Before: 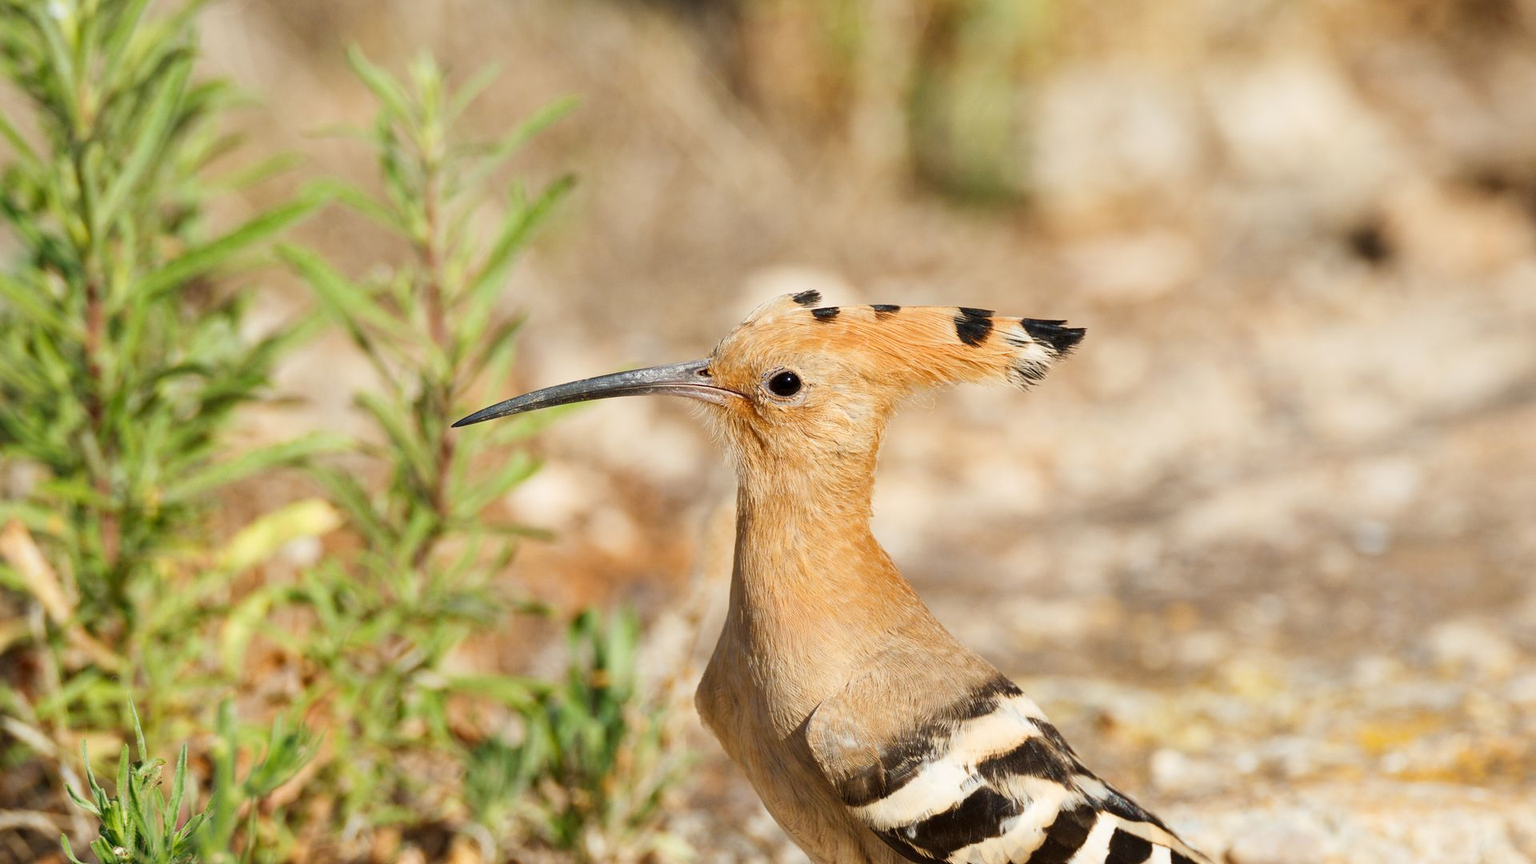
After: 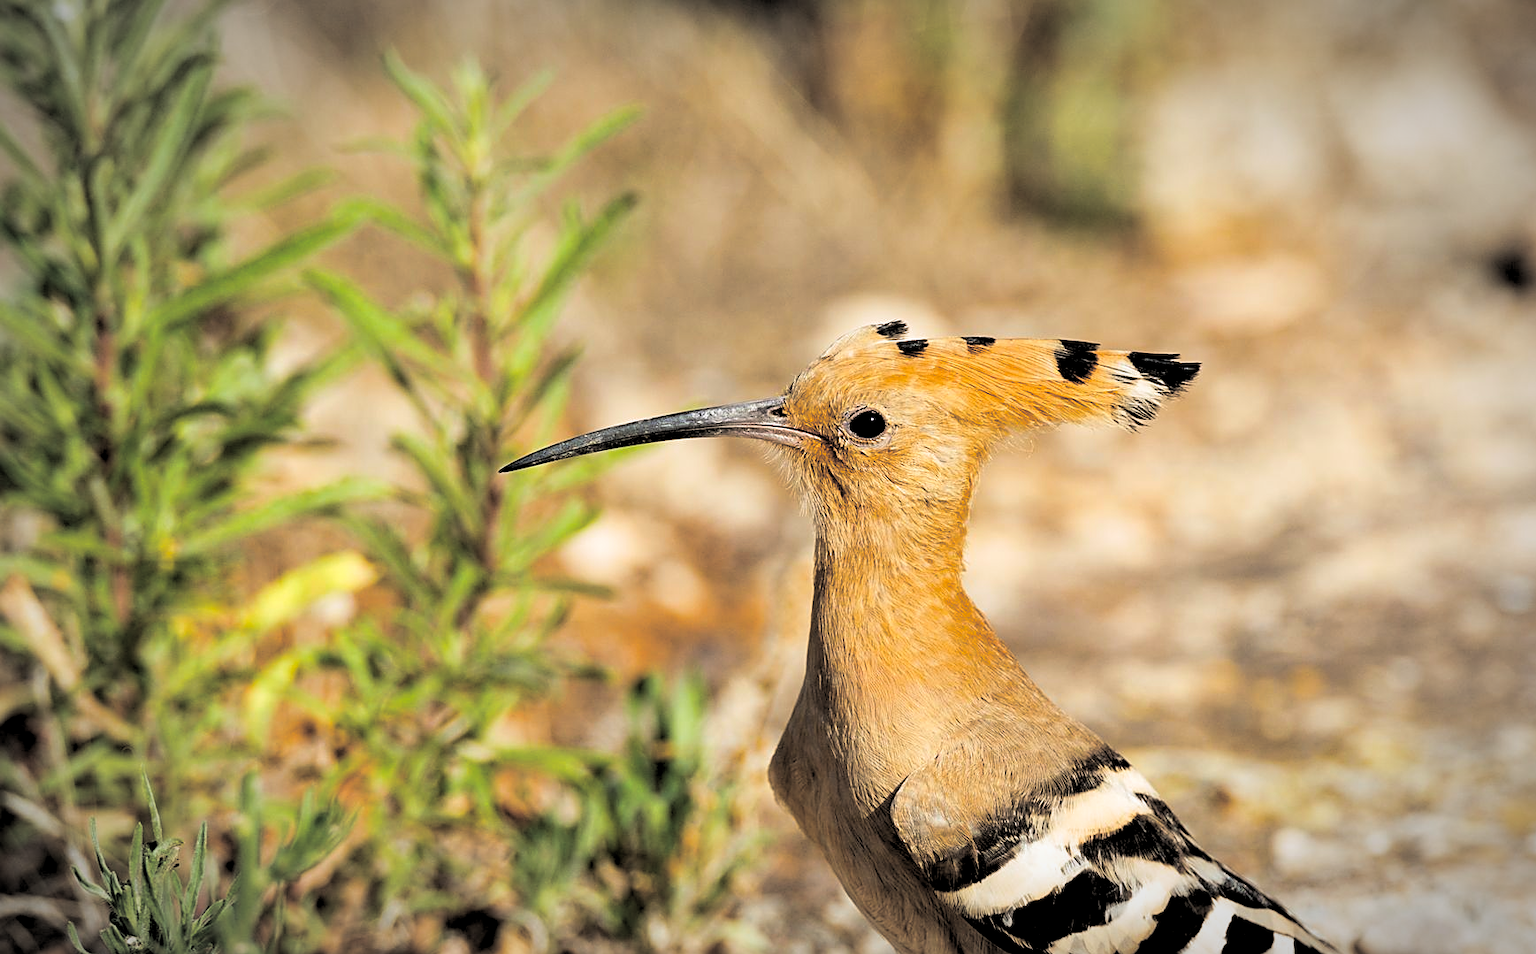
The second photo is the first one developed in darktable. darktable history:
crop: right 9.509%, bottom 0.031%
color balance rgb: perceptual saturation grading › global saturation 20%, global vibrance 20%
vignetting: automatic ratio true
split-toning: shadows › hue 36°, shadows › saturation 0.05, highlights › hue 10.8°, highlights › saturation 0.15, compress 40%
rgb levels: levels [[0.034, 0.472, 0.904], [0, 0.5, 1], [0, 0.5, 1]]
sharpen: on, module defaults
